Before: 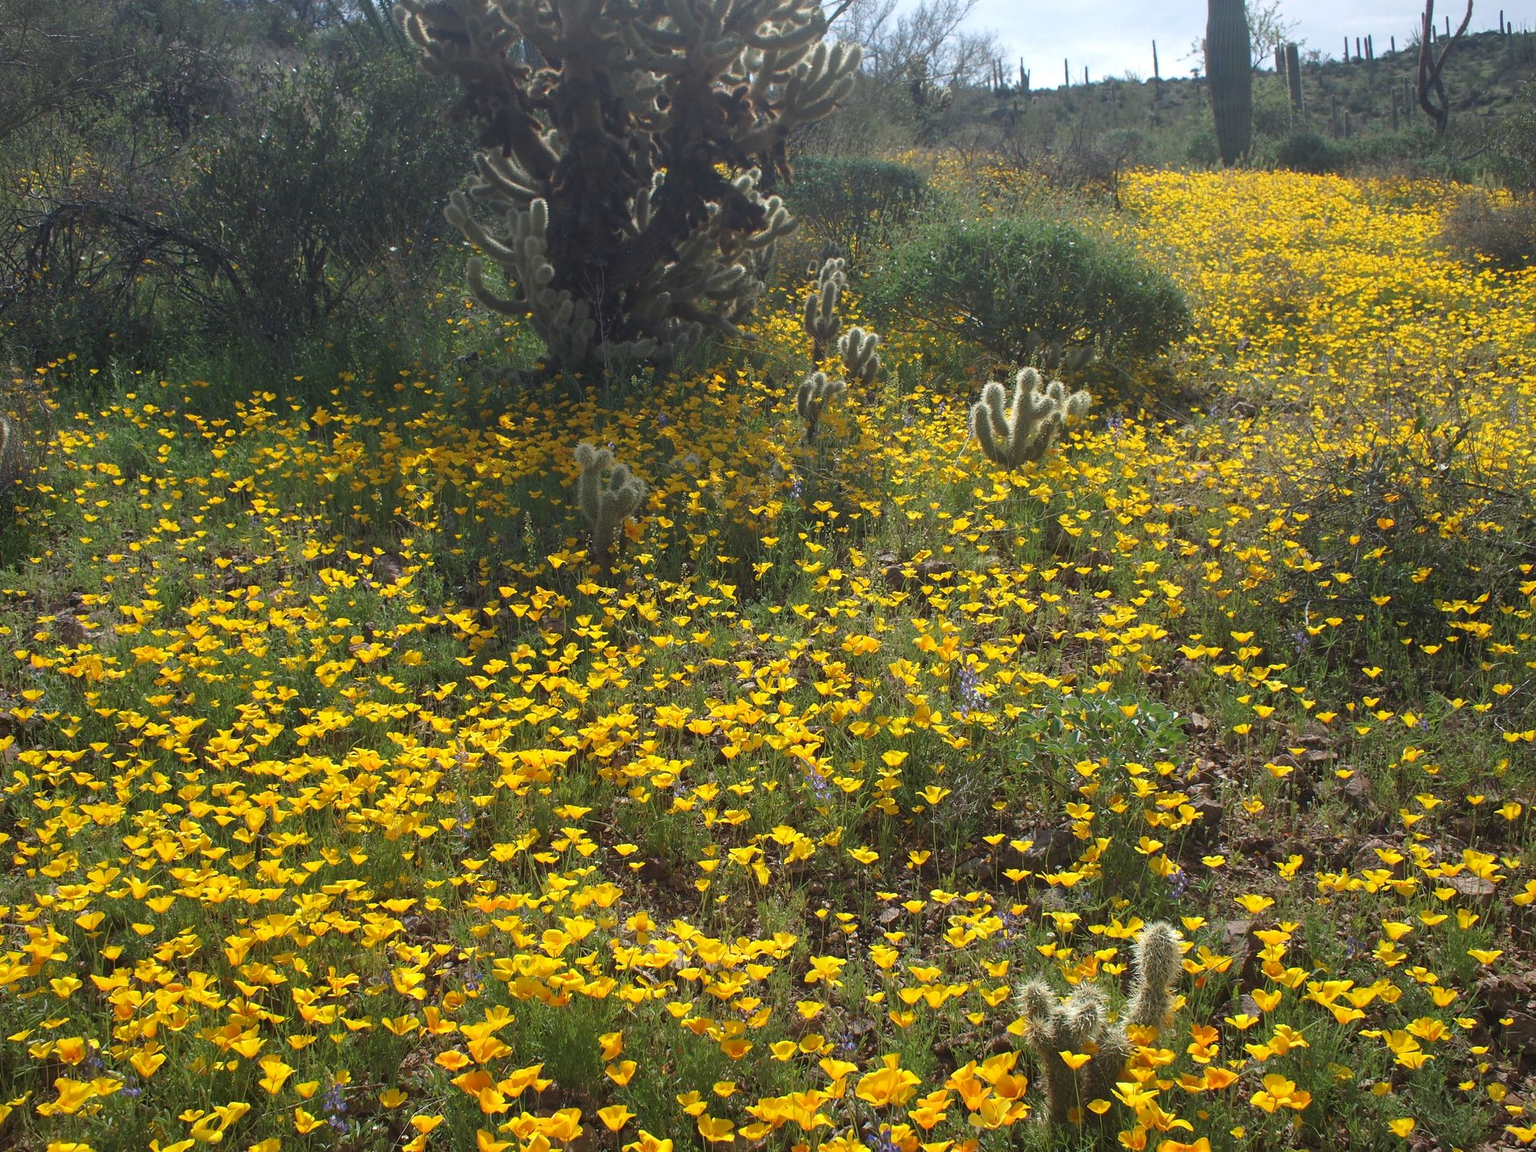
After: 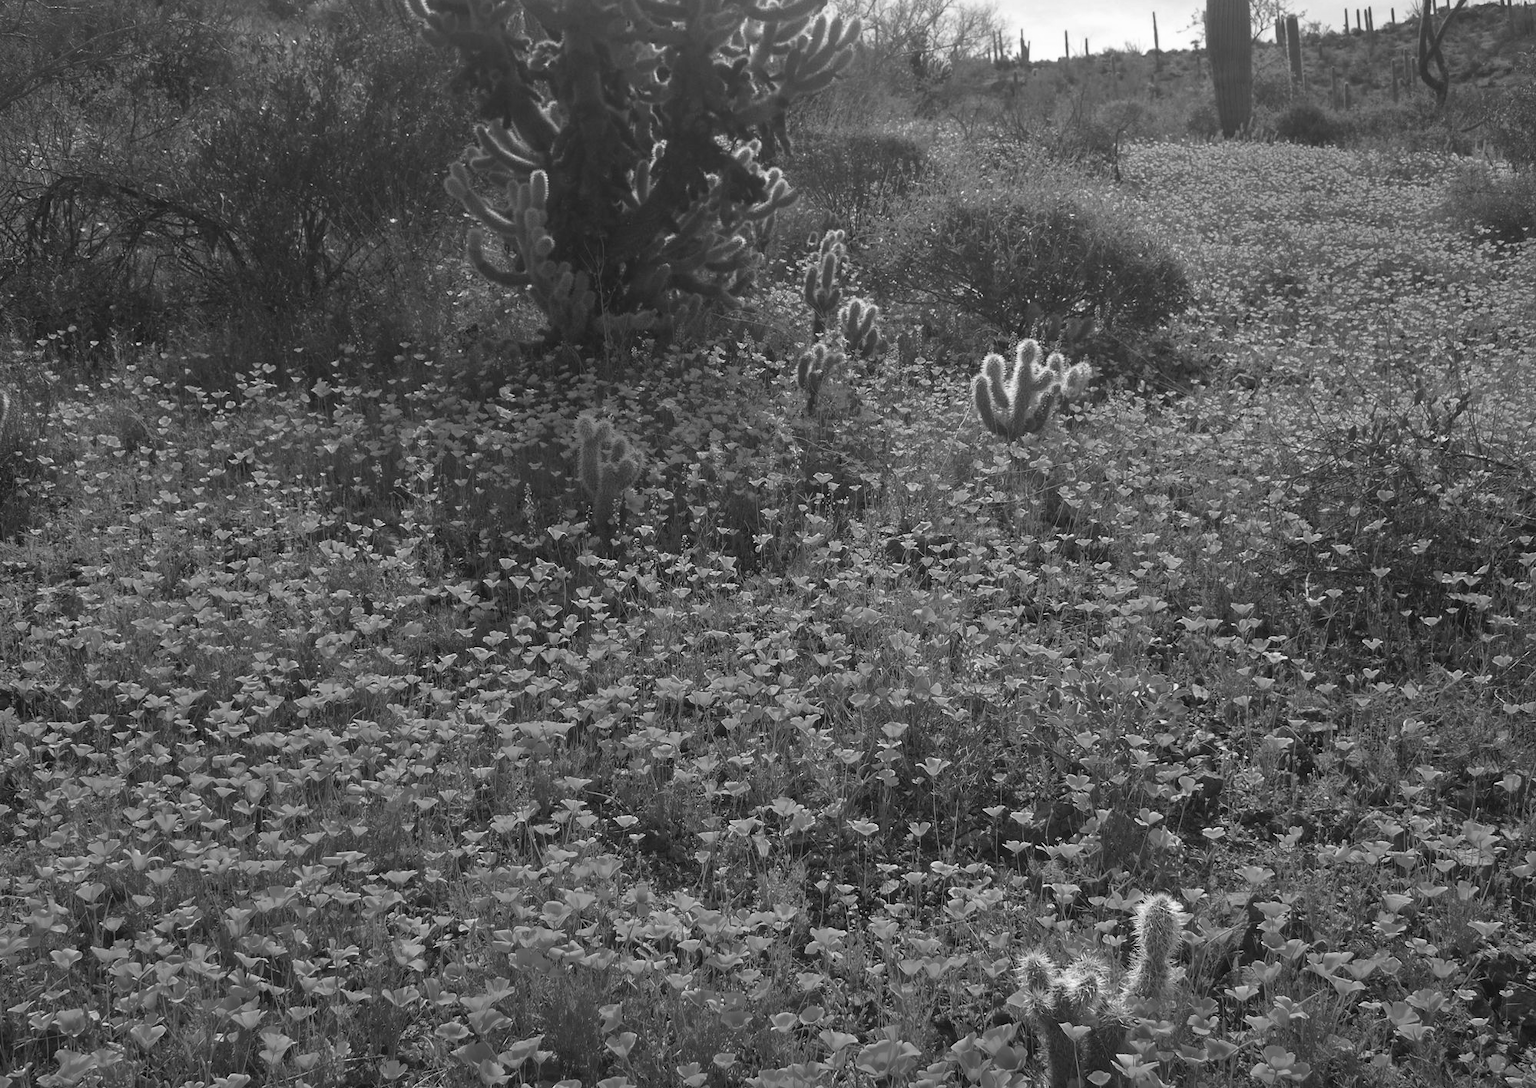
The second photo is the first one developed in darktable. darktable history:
monochrome: a -11.7, b 1.62, size 0.5, highlights 0.38
crop and rotate: top 2.479%, bottom 3.018%
